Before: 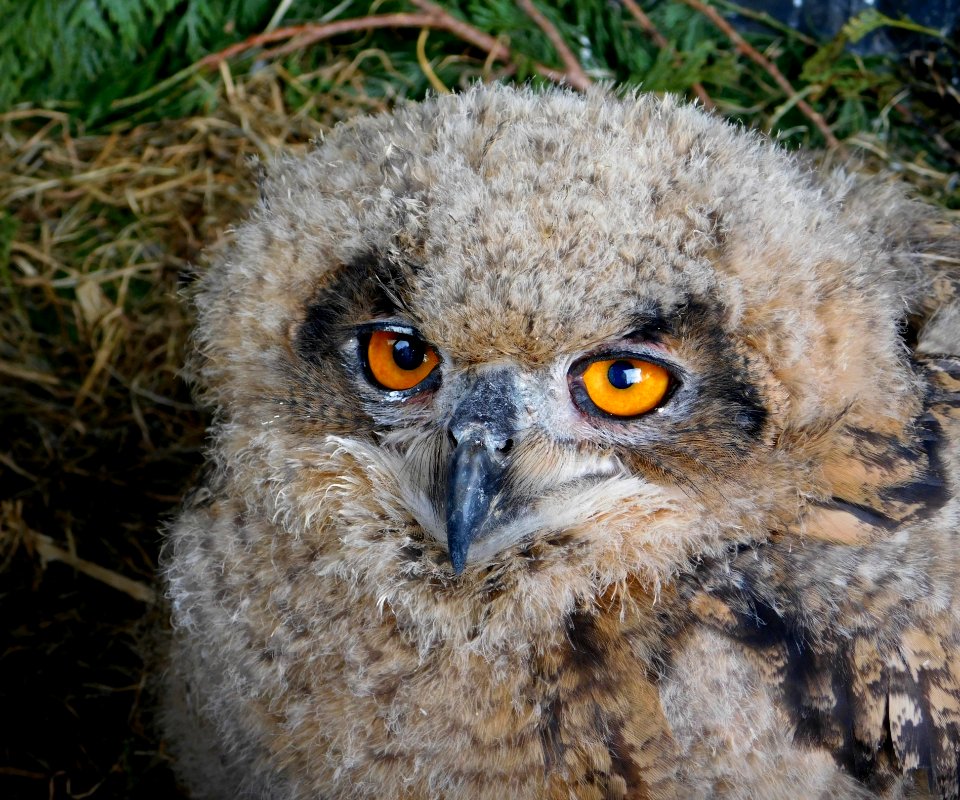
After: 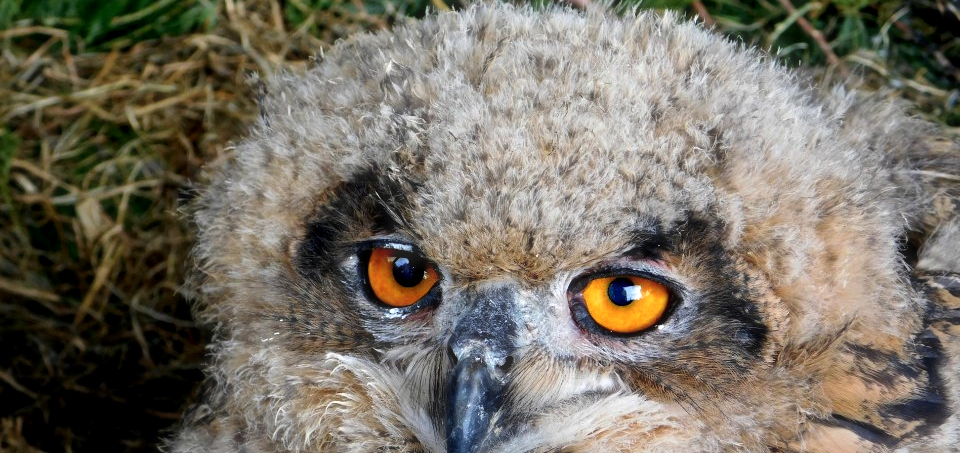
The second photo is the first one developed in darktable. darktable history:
haze removal: strength -0.098, compatibility mode true, adaptive false
crop and rotate: top 10.497%, bottom 32.824%
contrast equalizer: y [[0.526, 0.53, 0.532, 0.532, 0.53, 0.525], [0.5 ×6], [0.5 ×6], [0 ×6], [0 ×6]]
